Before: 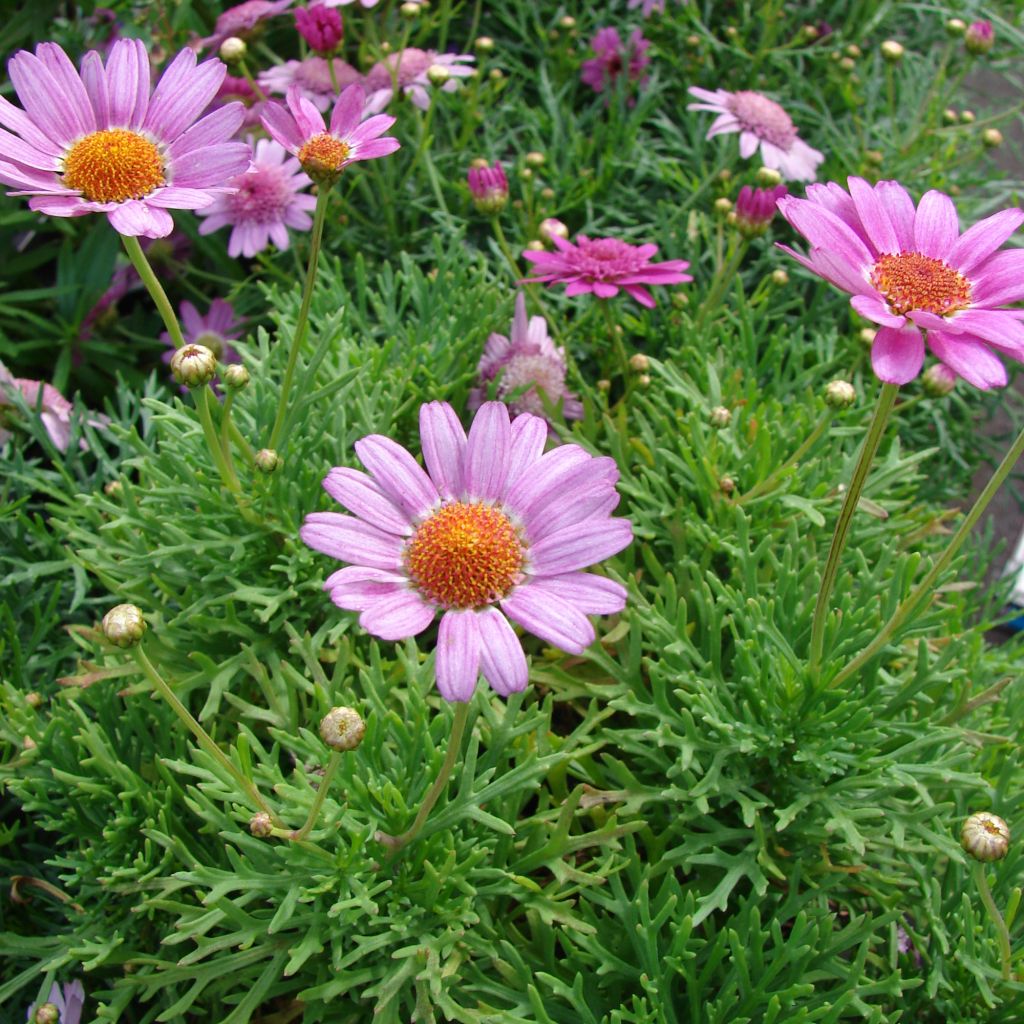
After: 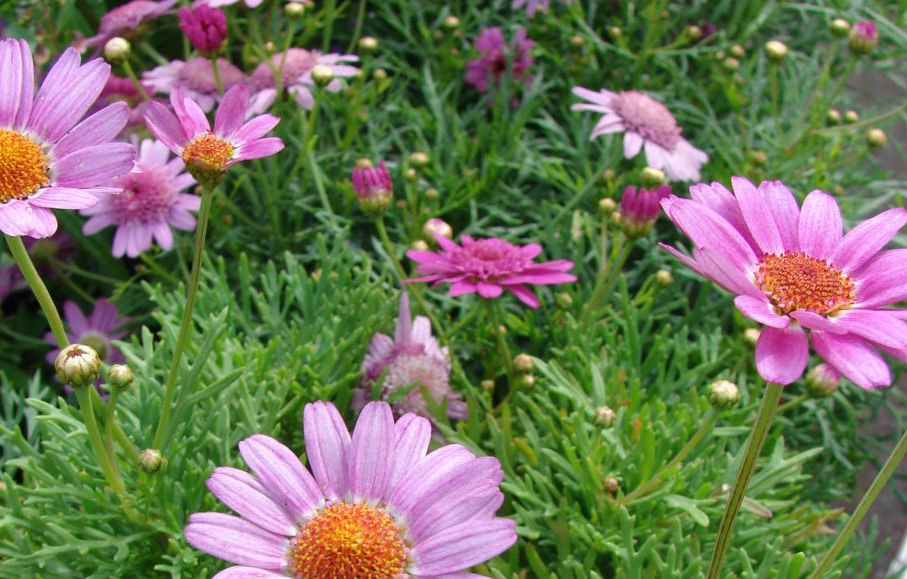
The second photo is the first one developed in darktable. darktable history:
crop and rotate: left 11.377%, bottom 43.384%
